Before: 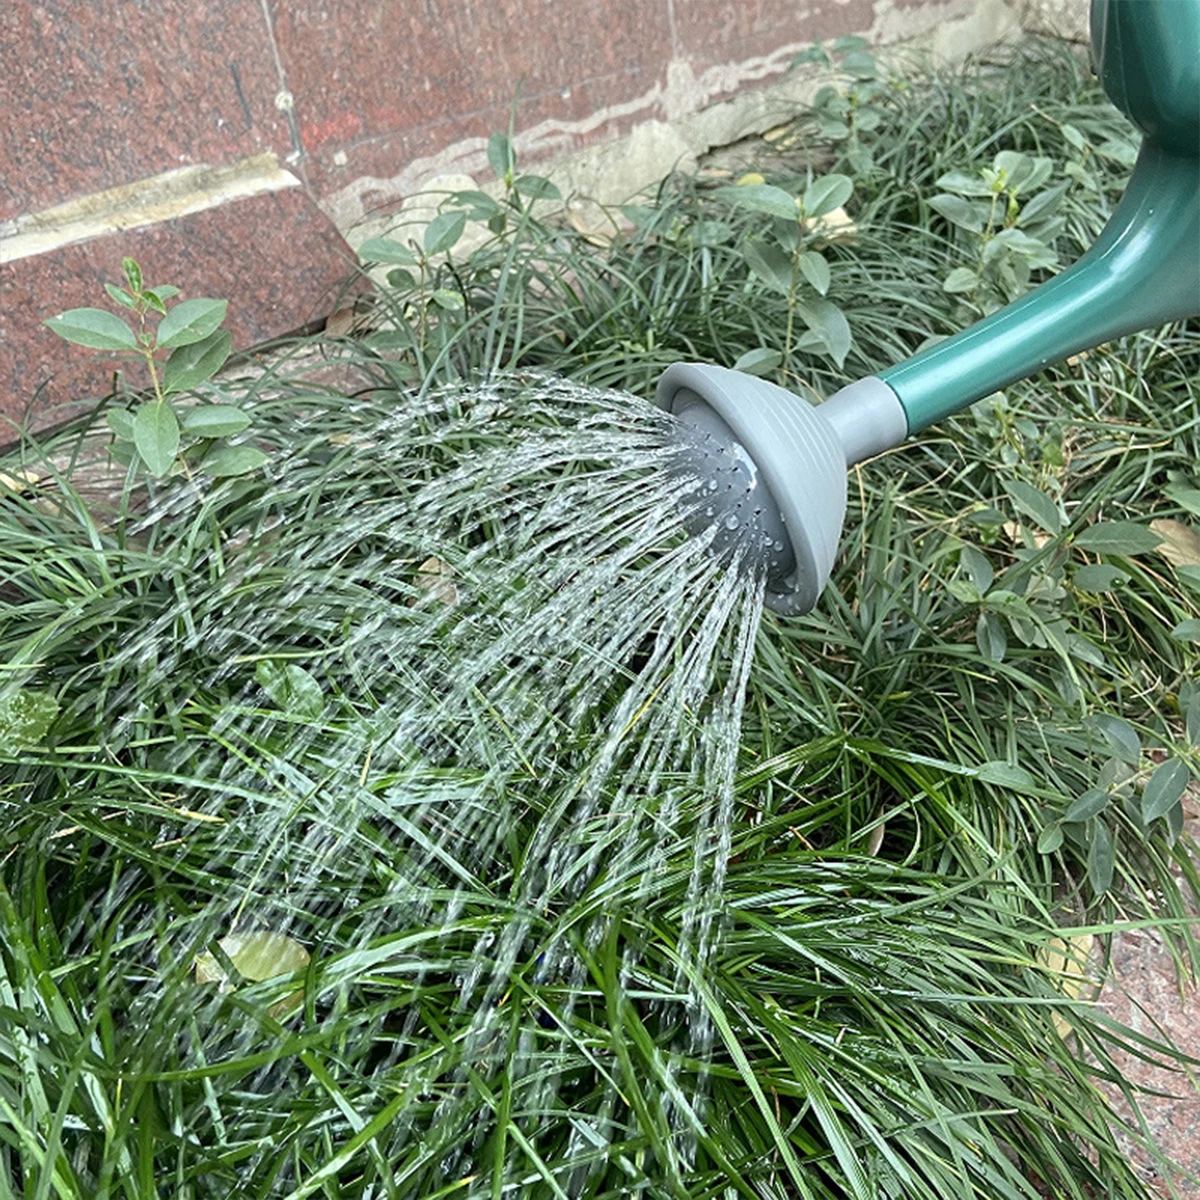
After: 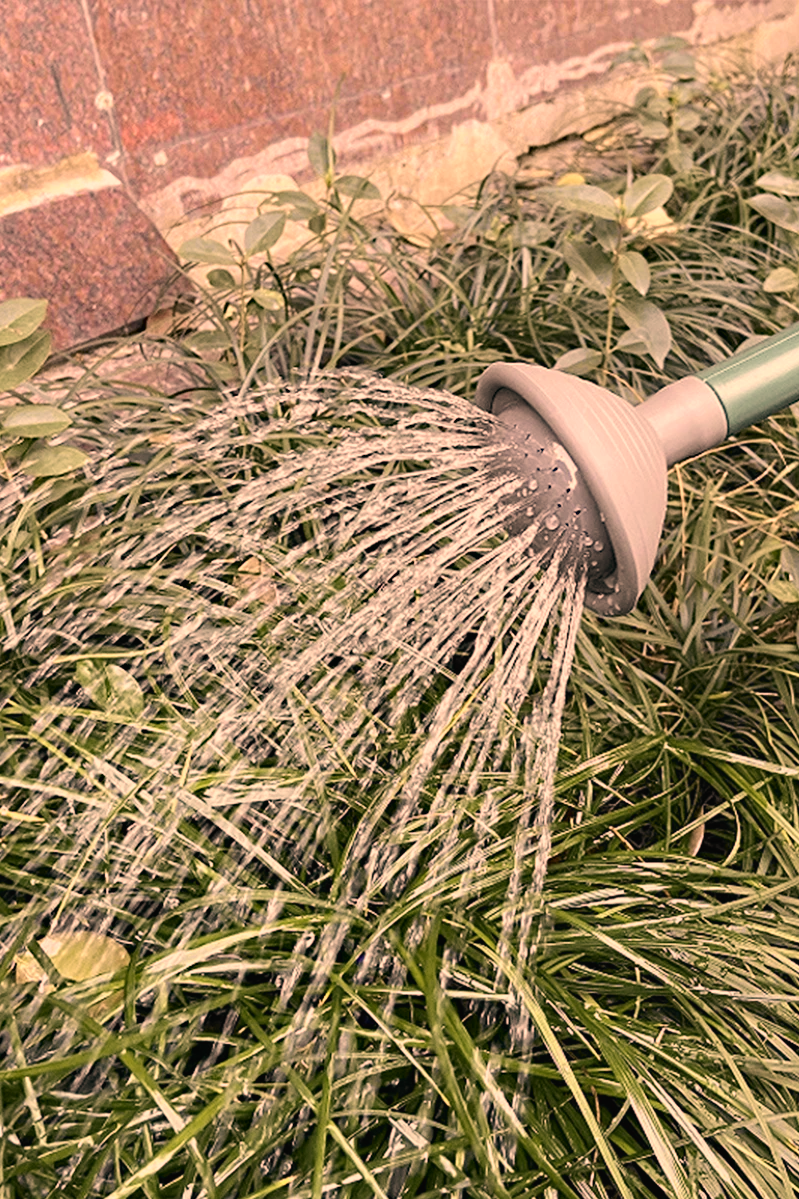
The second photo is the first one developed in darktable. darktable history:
crop and rotate: left 15.055%, right 18.278%
color correction: highlights a* 40, highlights b* 40, saturation 0.69
haze removal: compatibility mode true, adaptive false
tone curve: curves: ch0 [(0, 0.015) (0.037, 0.032) (0.131, 0.113) (0.275, 0.26) (0.497, 0.531) (0.617, 0.663) (0.704, 0.748) (0.813, 0.842) (0.911, 0.931) (0.997, 1)]; ch1 [(0, 0) (0.301, 0.3) (0.444, 0.438) (0.493, 0.494) (0.501, 0.499) (0.534, 0.543) (0.582, 0.605) (0.658, 0.687) (0.746, 0.79) (1, 1)]; ch2 [(0, 0) (0.246, 0.234) (0.36, 0.356) (0.415, 0.426) (0.476, 0.492) (0.502, 0.499) (0.525, 0.513) (0.533, 0.534) (0.586, 0.598) (0.634, 0.643) (0.706, 0.717) (0.853, 0.83) (1, 0.951)], color space Lab, independent channels, preserve colors none
